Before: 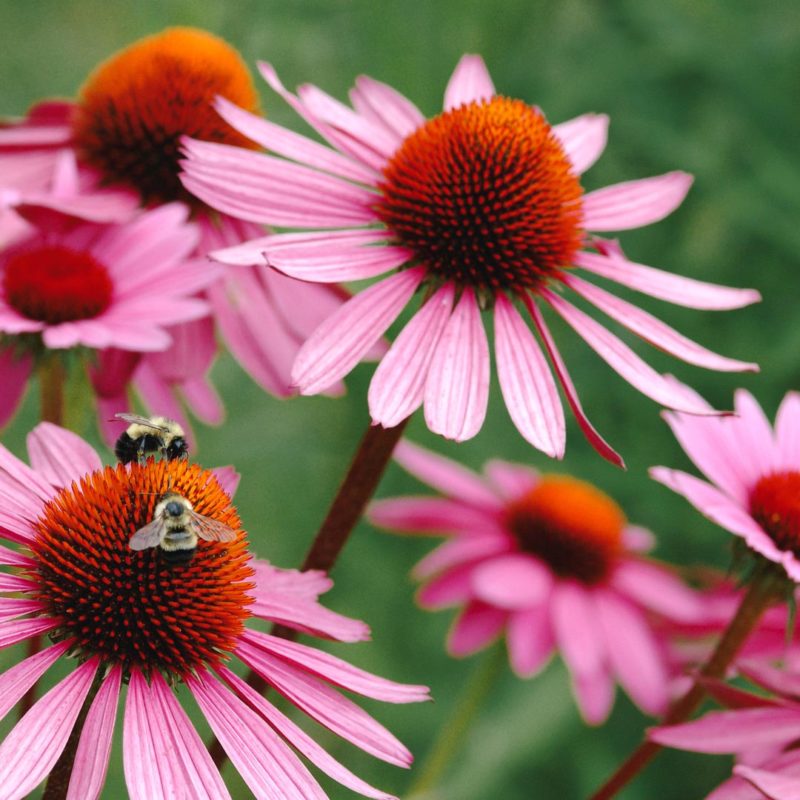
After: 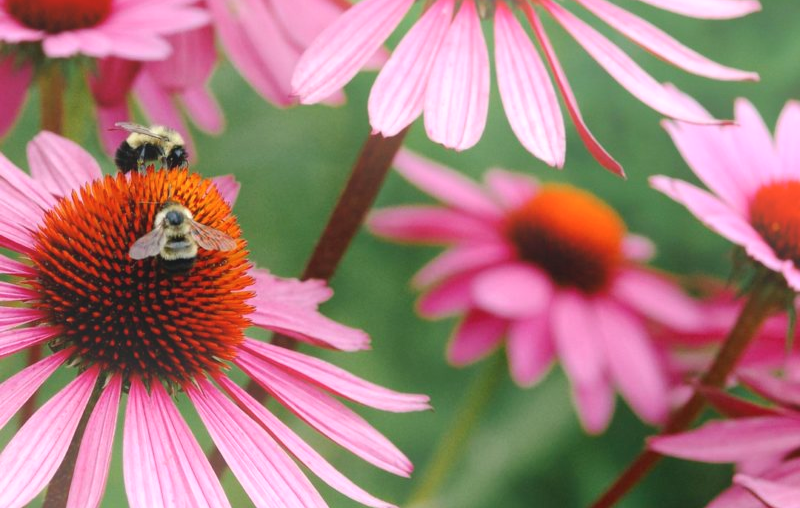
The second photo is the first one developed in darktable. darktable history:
bloom: on, module defaults
crop and rotate: top 36.435%
